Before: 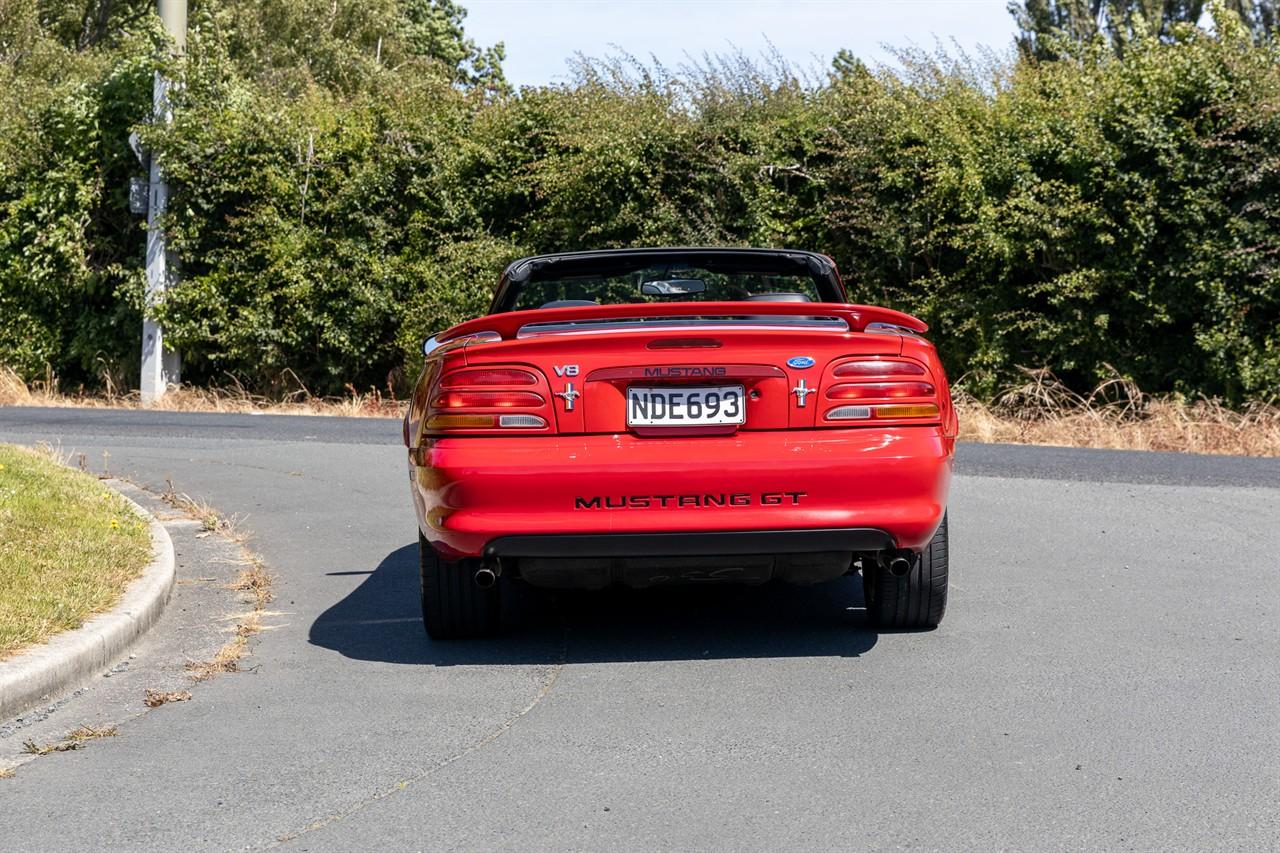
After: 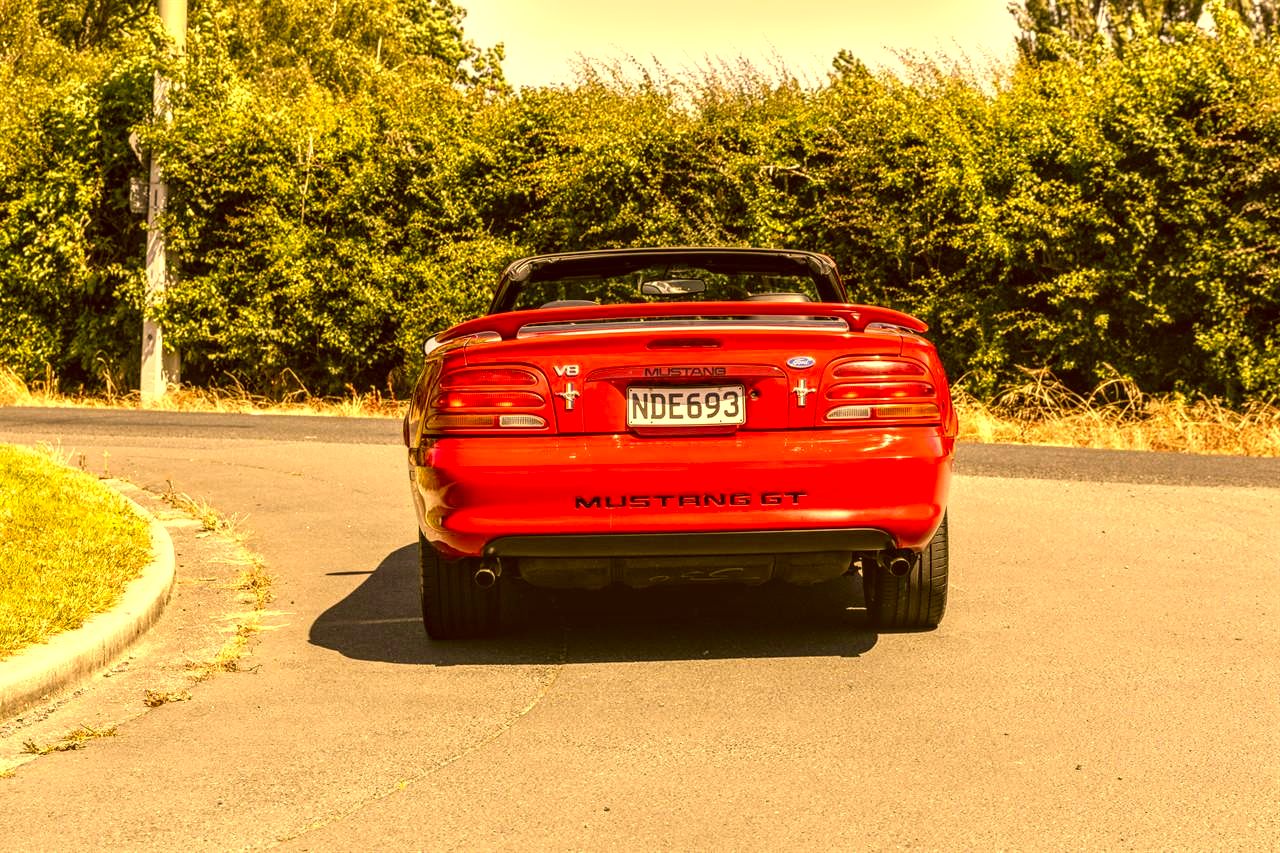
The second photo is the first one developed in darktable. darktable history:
shadows and highlights: radius 44.79, white point adjustment 6.48, compress 79.9%, soften with gaussian
color correction: highlights a* 10.89, highlights b* 30.28, shadows a* 2.91, shadows b* 17.3, saturation 1.73
local contrast: highlights 62%, detail 143%, midtone range 0.43
contrast brightness saturation: contrast -0.057, saturation -0.408
exposure: black level correction 0, exposure 0.5 EV, compensate highlight preservation false
